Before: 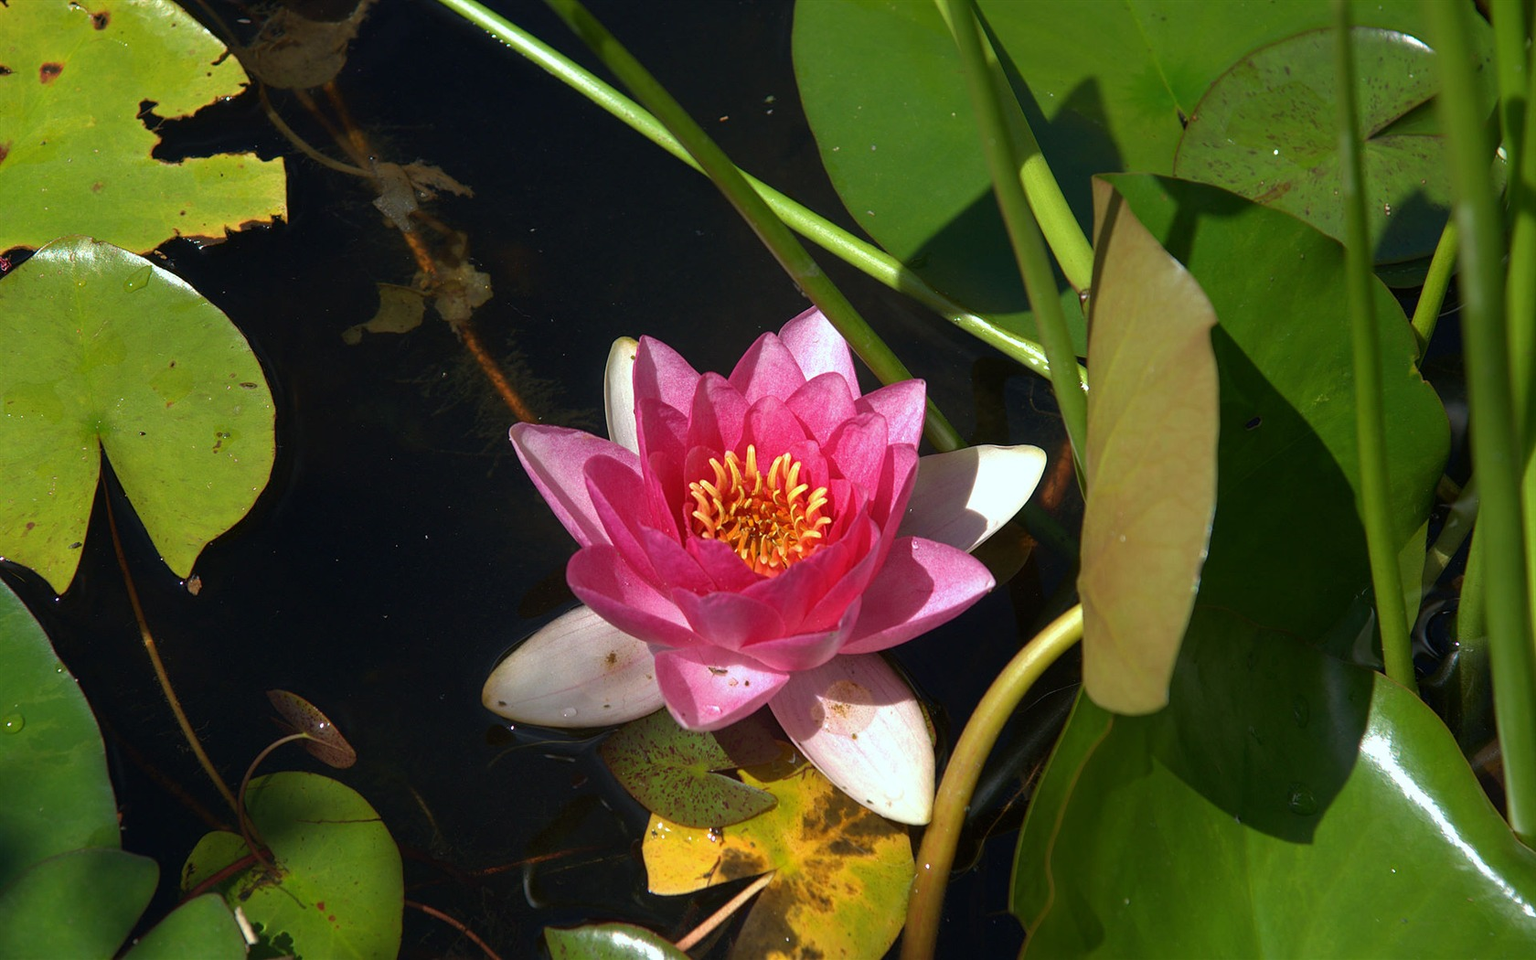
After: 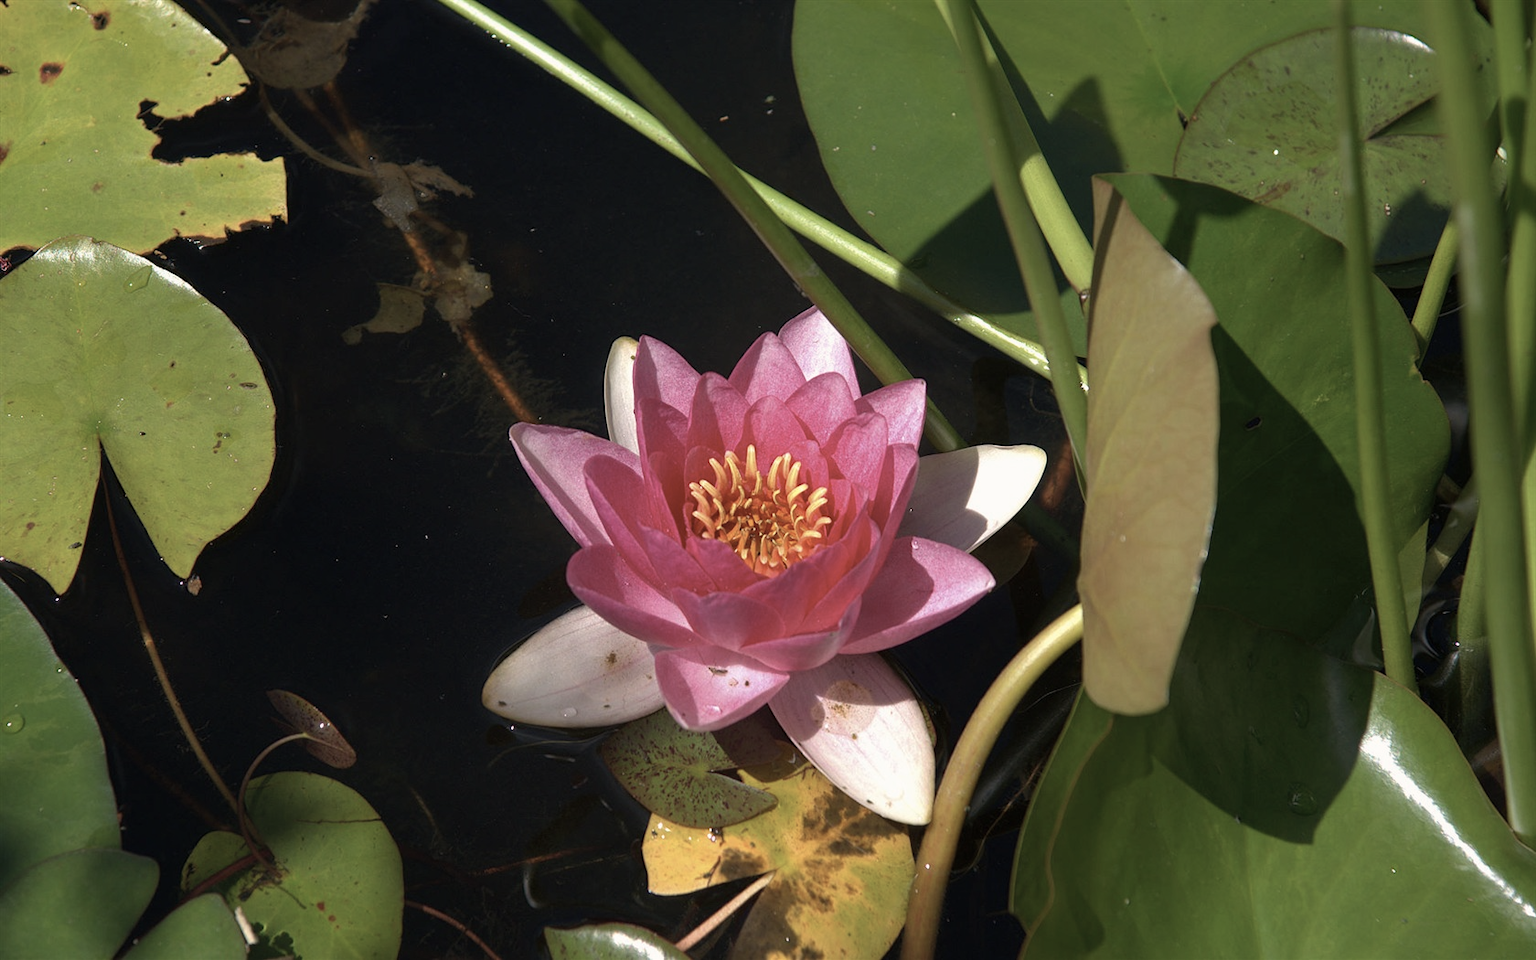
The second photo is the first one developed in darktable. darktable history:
color correction: highlights a* 5.6, highlights b* 5.25, saturation 0.627
